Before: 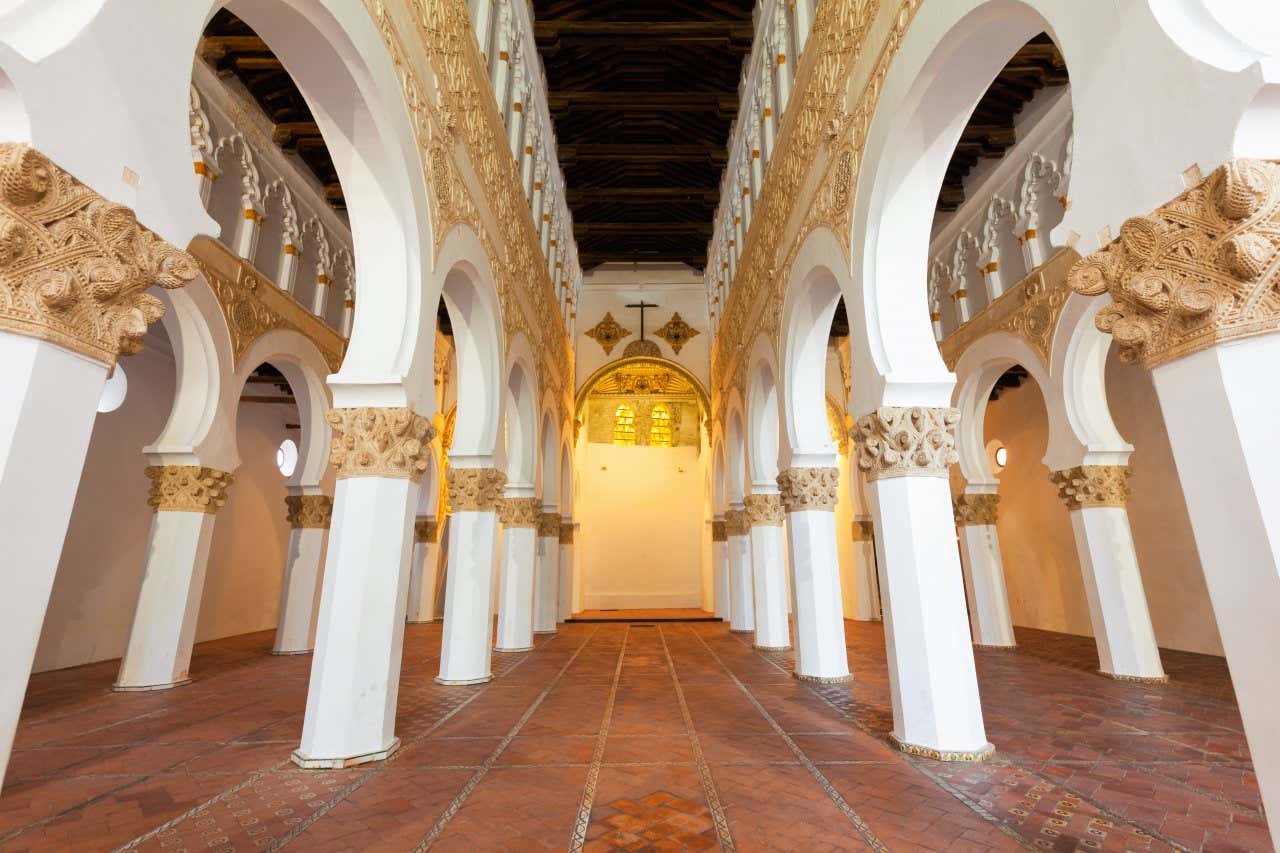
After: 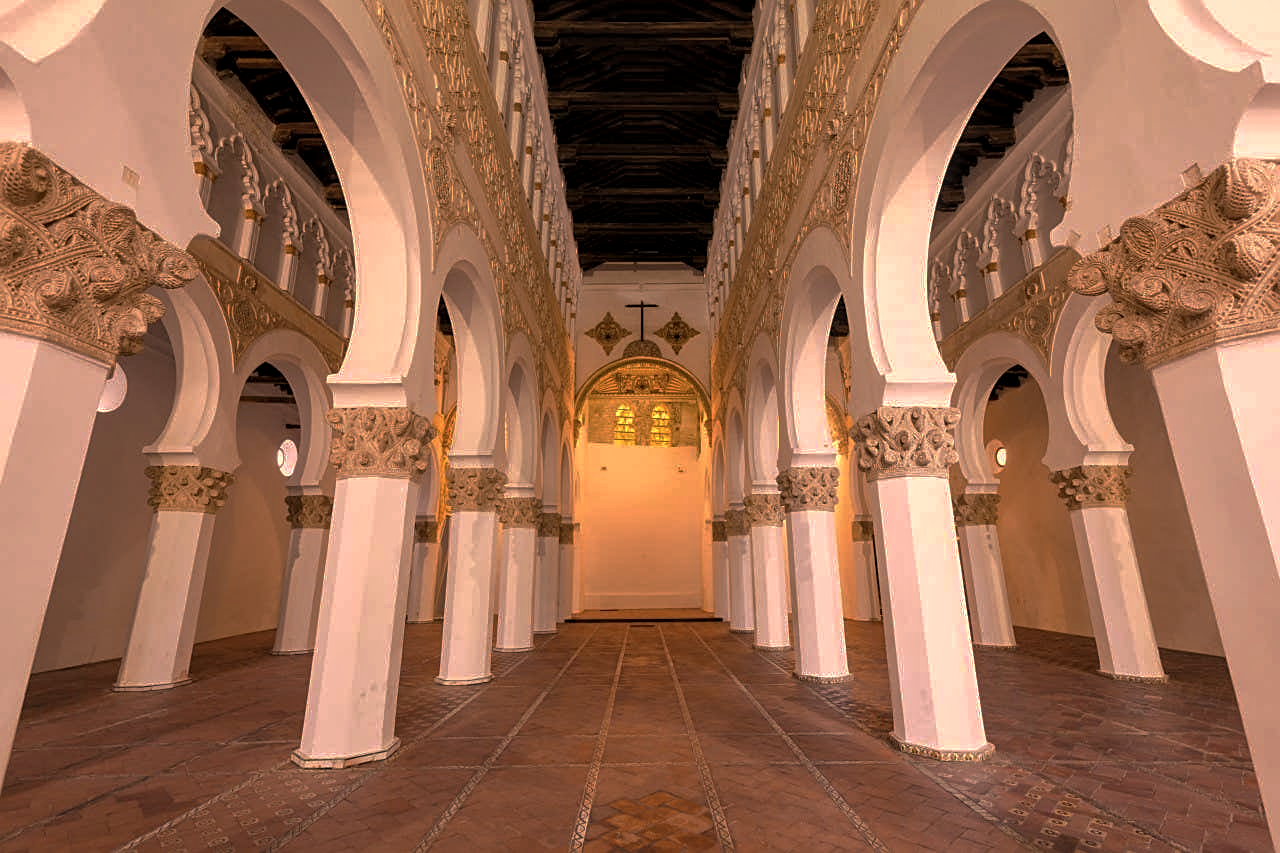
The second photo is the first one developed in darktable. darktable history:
shadows and highlights: shadows 25.23, highlights -23.67
local contrast: on, module defaults
sharpen: on, module defaults
base curve: curves: ch0 [(0, 0) (0.841, 0.609) (1, 1)], preserve colors none
color correction: highlights a* 39.65, highlights b* 39.87, saturation 0.685
